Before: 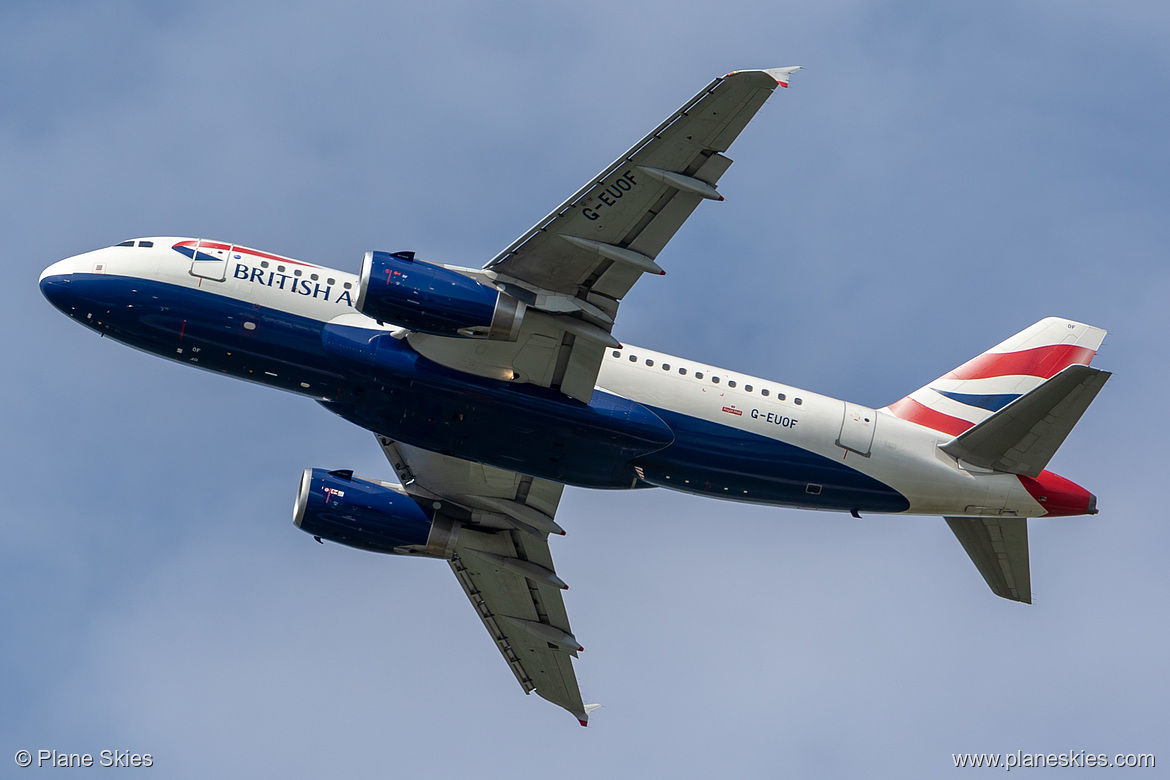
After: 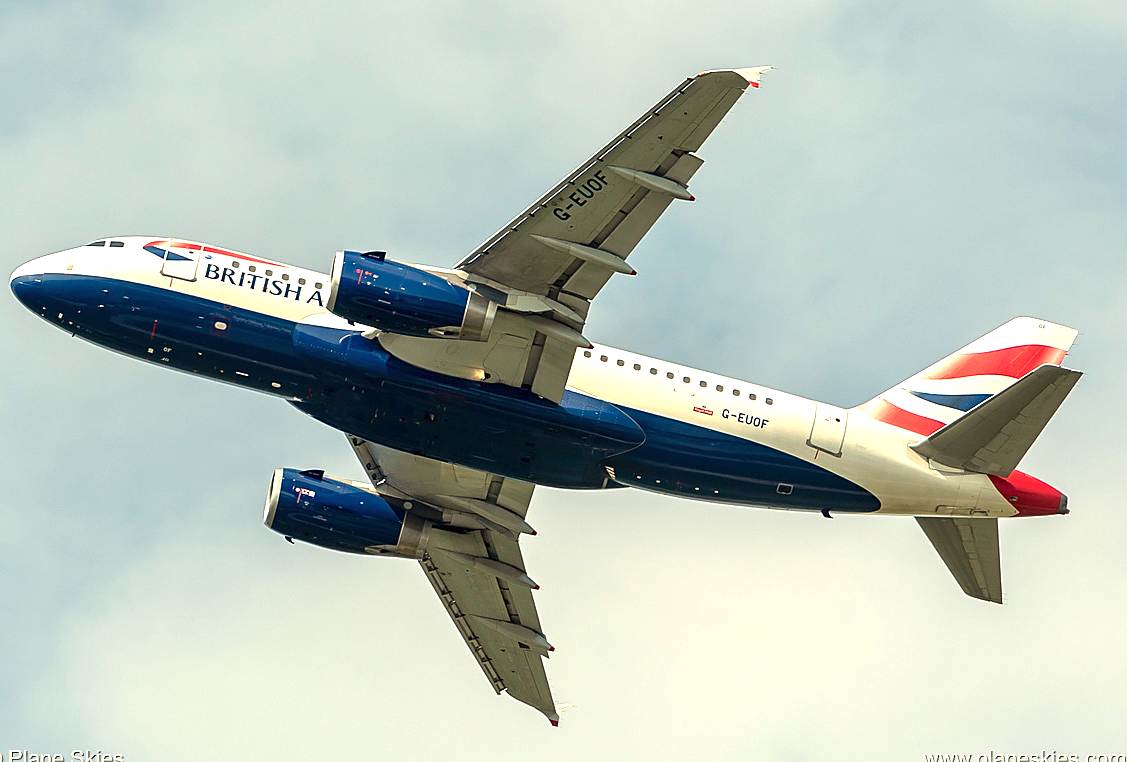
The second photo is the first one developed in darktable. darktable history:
sharpen: radius 1.864, amount 0.398, threshold 1.271
exposure: black level correction 0, exposure 1.2 EV, compensate exposure bias true, compensate highlight preservation false
crop and rotate: left 2.536%, right 1.107%, bottom 2.246%
tone equalizer: on, module defaults
white balance: red 1.08, blue 0.791
